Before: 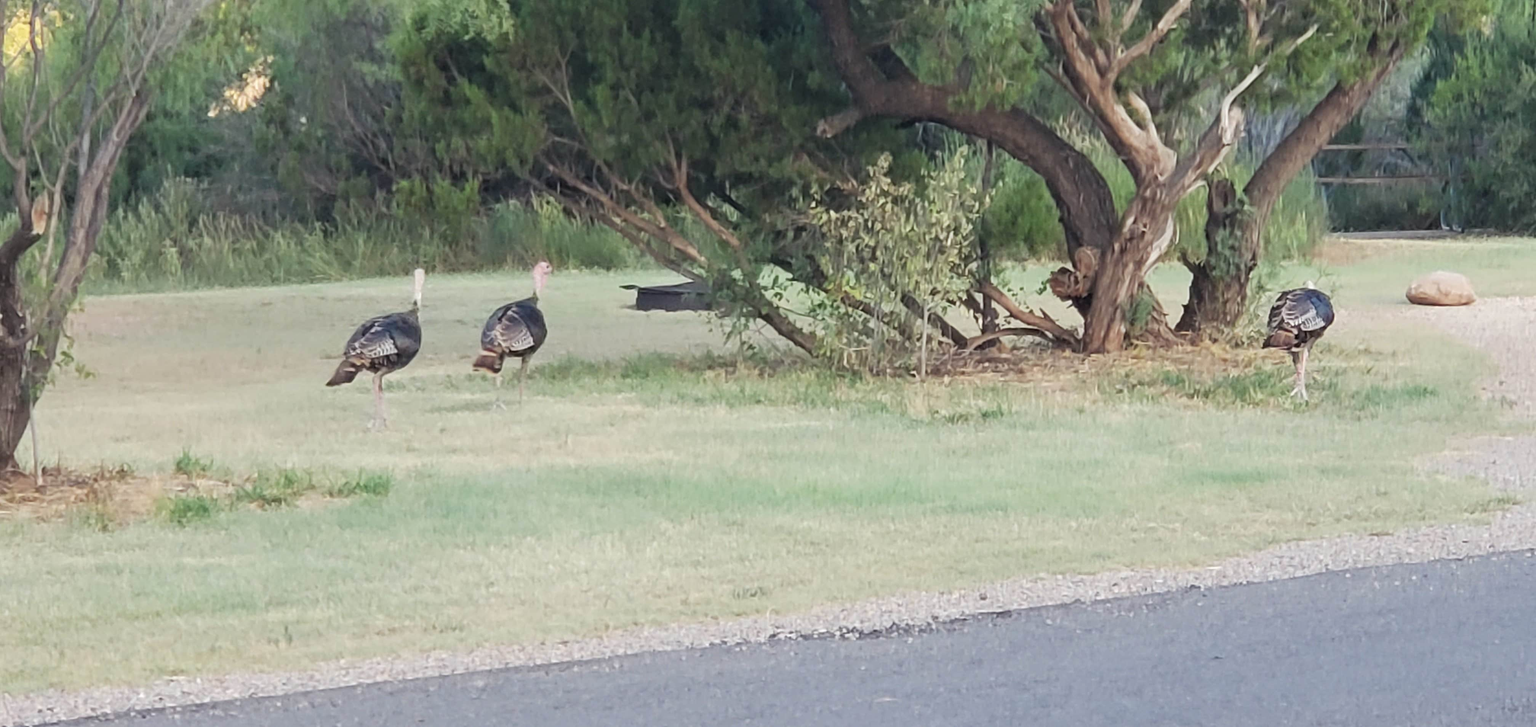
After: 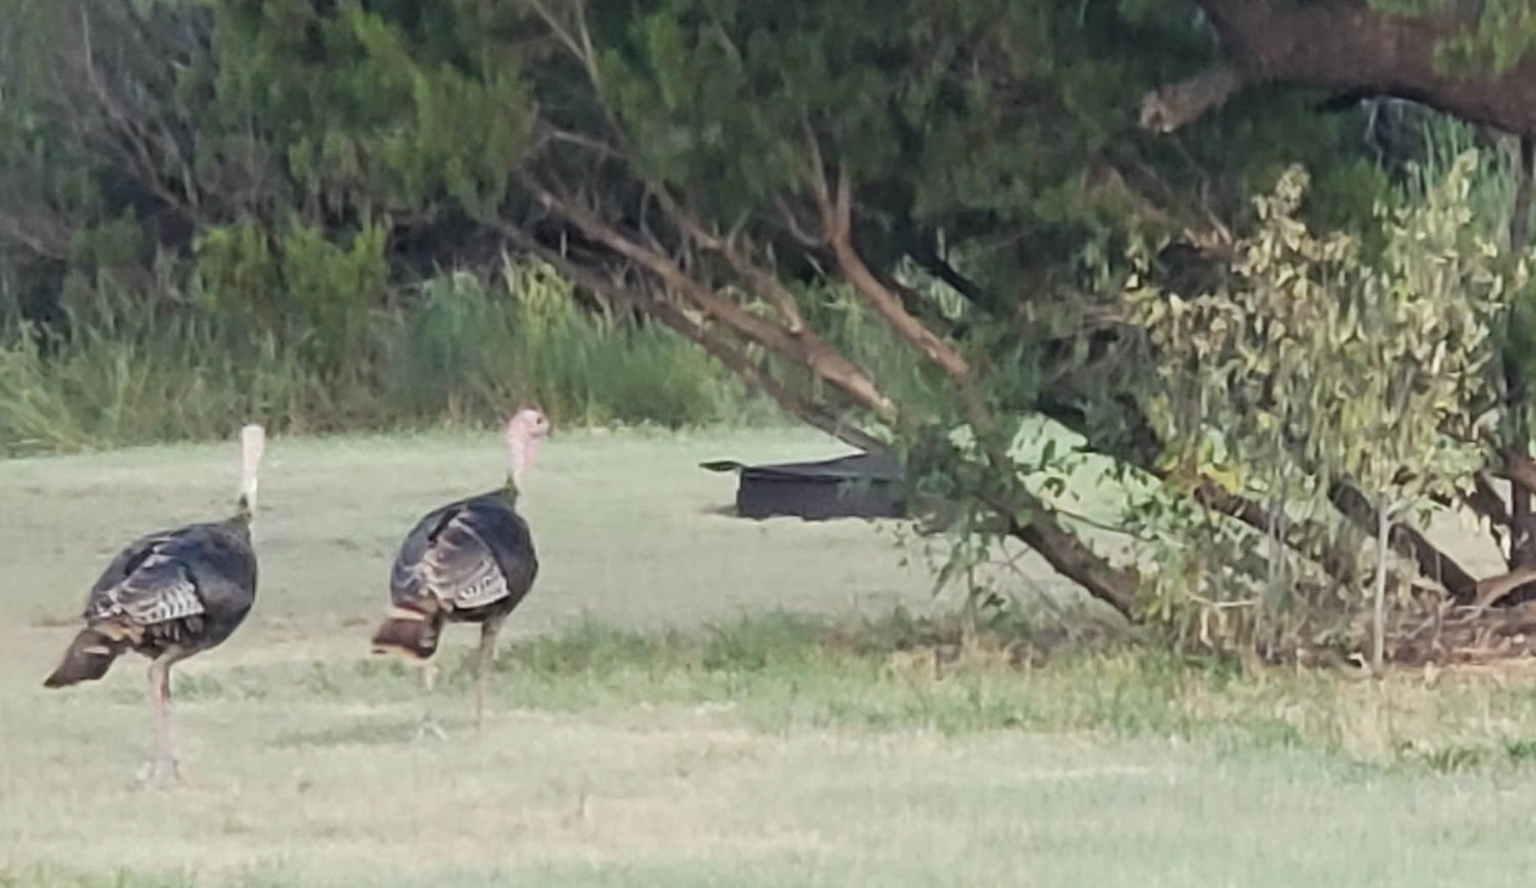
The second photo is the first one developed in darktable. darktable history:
color zones: curves: ch1 [(0, 0.455) (0.063, 0.455) (0.286, 0.495) (0.429, 0.5) (0.571, 0.5) (0.714, 0.5) (0.857, 0.5) (1, 0.455)]; ch2 [(0, 0.532) (0.063, 0.521) (0.233, 0.447) (0.429, 0.489) (0.571, 0.5) (0.714, 0.5) (0.857, 0.5) (1, 0.532)]
crop: left 19.964%, top 10.812%, right 35.252%, bottom 34.426%
